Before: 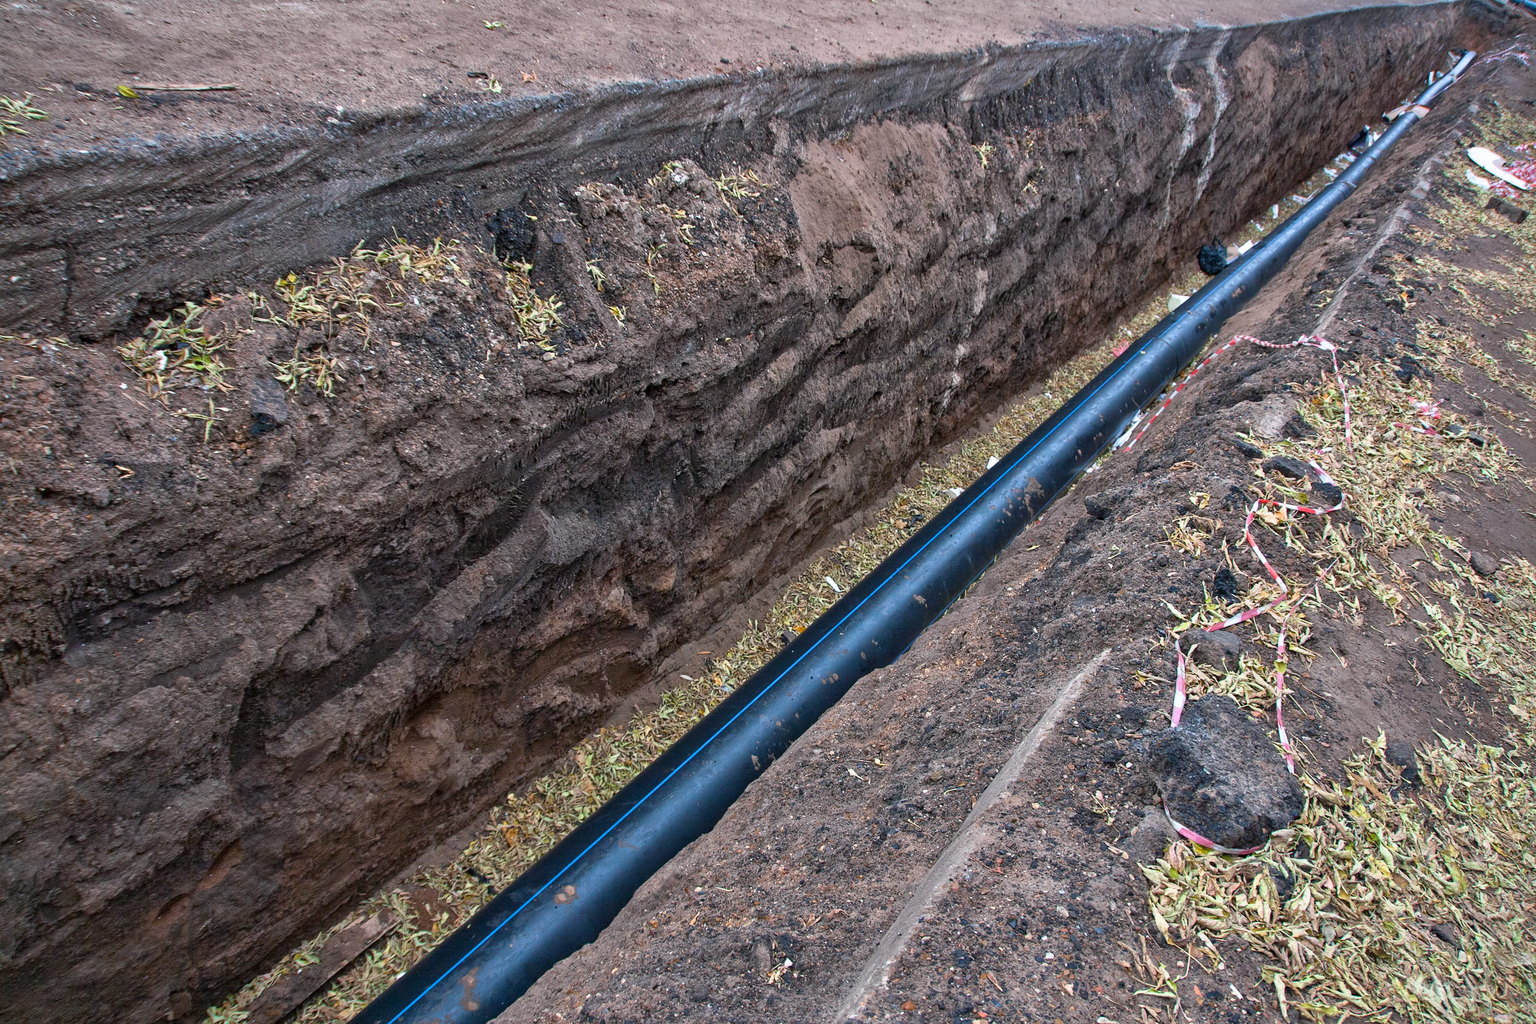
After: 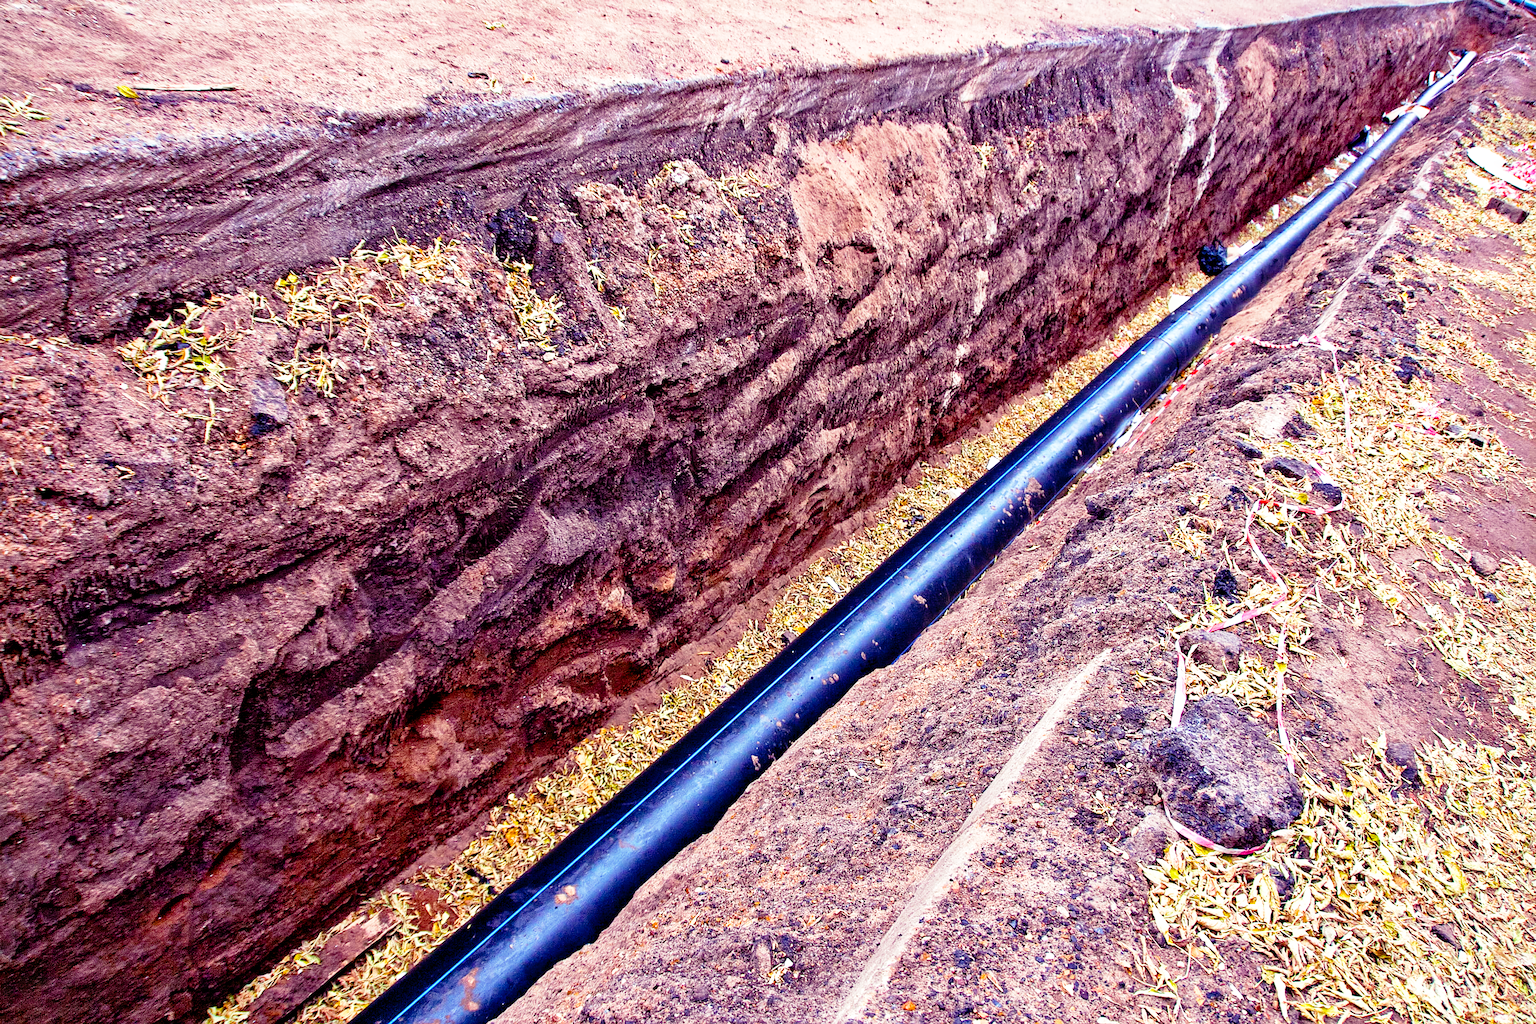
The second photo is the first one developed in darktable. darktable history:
base curve: curves: ch0 [(0, 0) (0.012, 0.01) (0.073, 0.168) (0.31, 0.711) (0.645, 0.957) (1, 1)], preserve colors none
color balance rgb: shadows lift › luminance -21.66%, shadows lift › chroma 8.98%, shadows lift › hue 283.37°, power › chroma 1.55%, power › hue 25.59°, highlights gain › luminance 6.08%, highlights gain › chroma 2.55%, highlights gain › hue 90°, global offset › luminance -0.87%, perceptual saturation grading › global saturation 27.49%, perceptual saturation grading › highlights -28.39%, perceptual saturation grading › mid-tones 15.22%, perceptual saturation grading › shadows 33.98%, perceptual brilliance grading › highlights 10%, perceptual brilliance grading › mid-tones 5%
sharpen: amount 0.2
